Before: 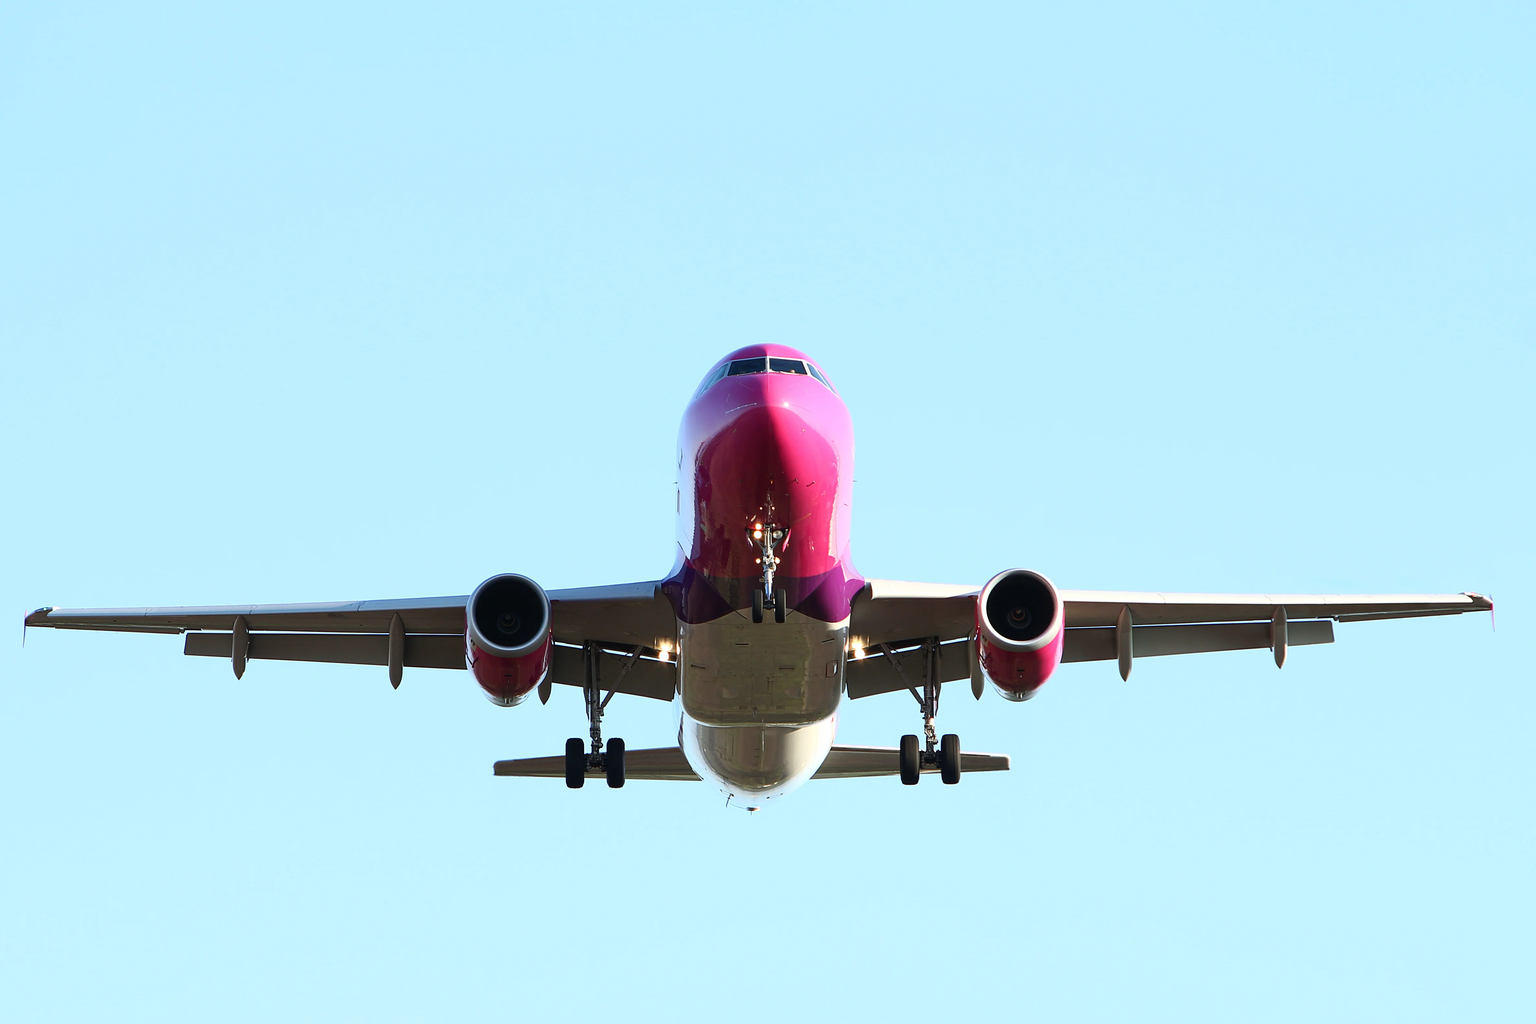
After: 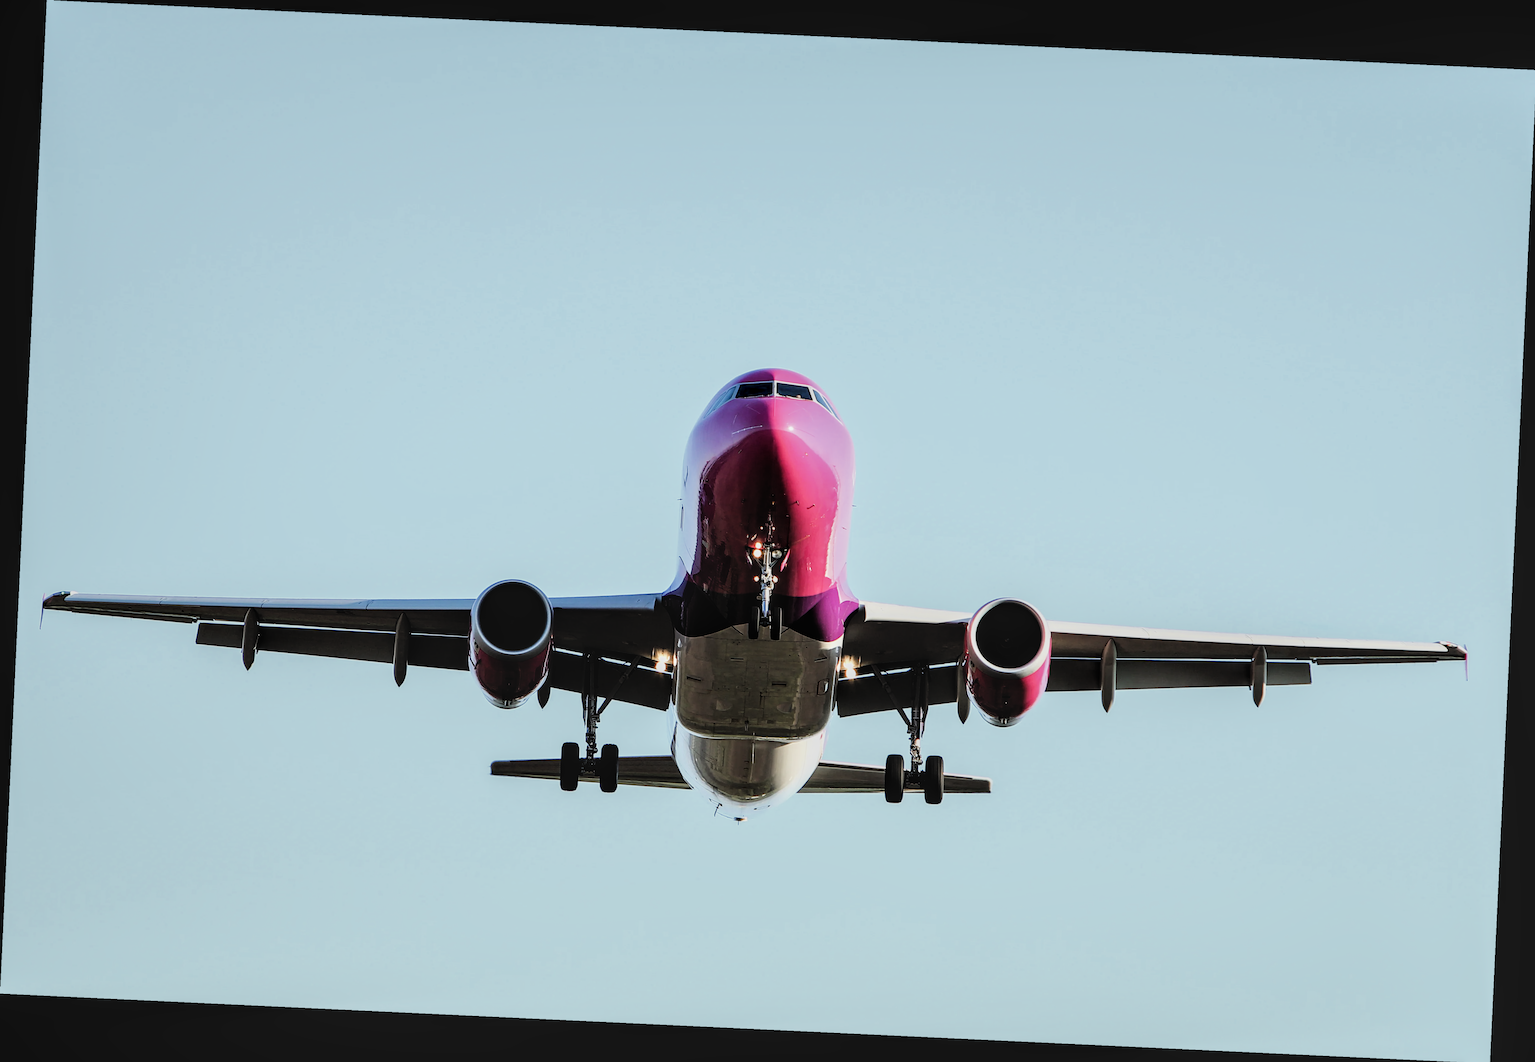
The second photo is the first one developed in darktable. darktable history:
filmic rgb: black relative exposure -5.01 EV, white relative exposure 3.96 EV, hardness 2.88, contrast 1.485, add noise in highlights 0.002, color science v3 (2019), use custom middle-gray values true, contrast in highlights soft
local contrast: on, module defaults
crop and rotate: angle -2.69°
shadows and highlights: shadows 10.98, white point adjustment 0.835, highlights -39.54
